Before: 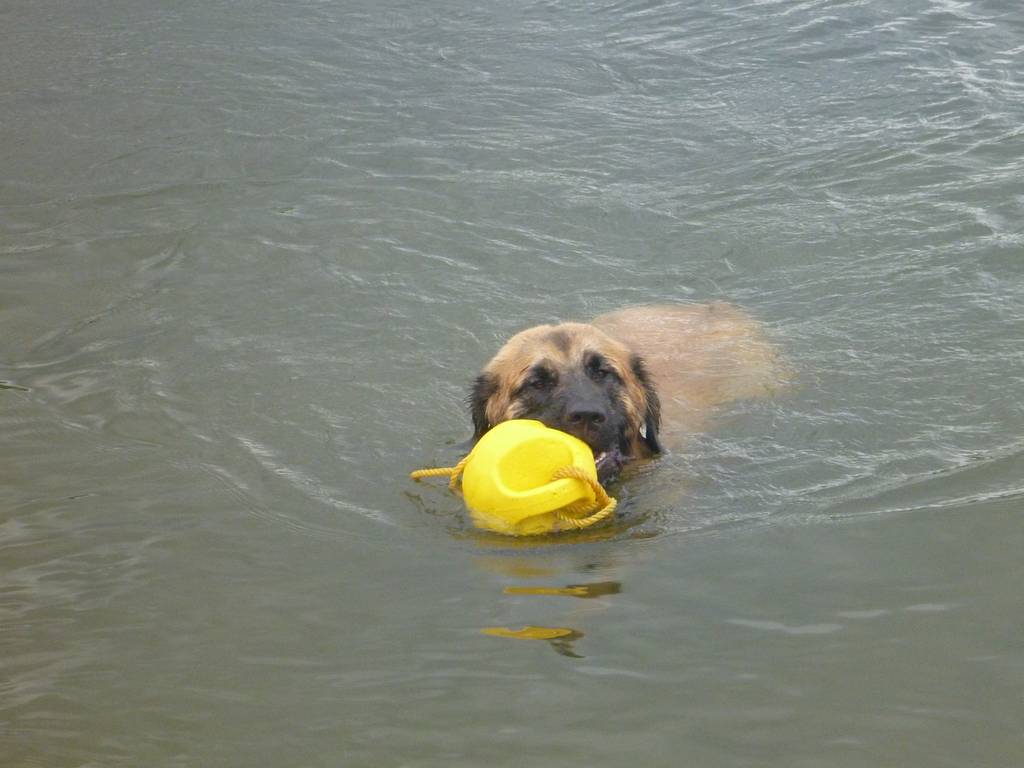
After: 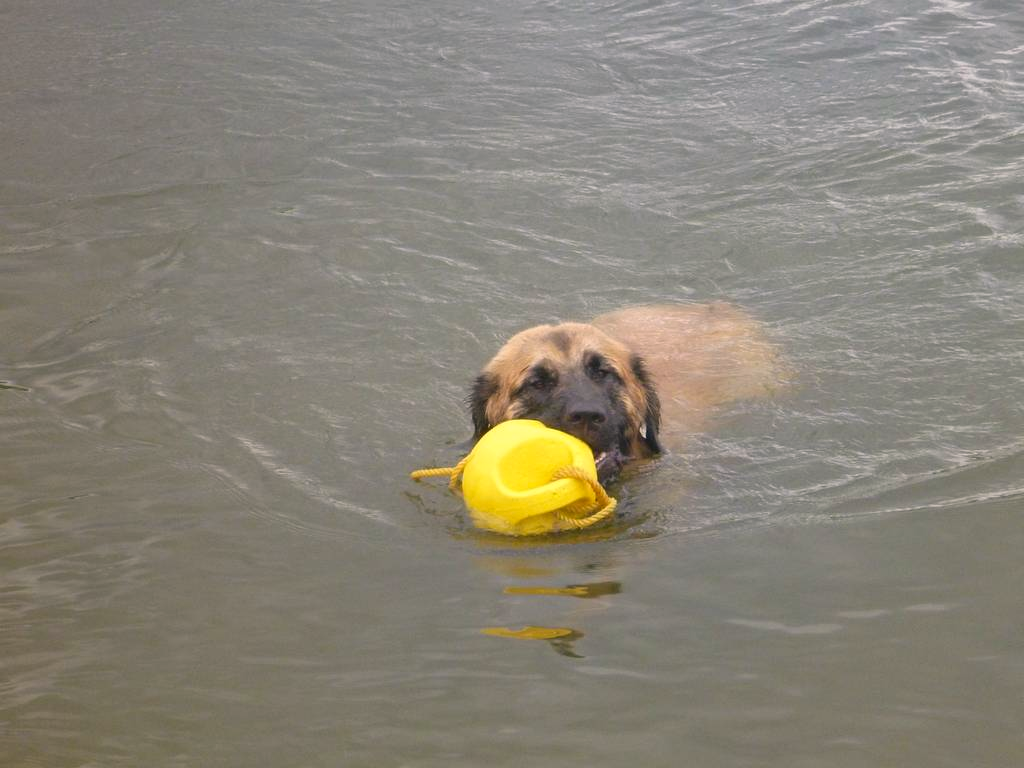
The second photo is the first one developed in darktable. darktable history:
color correction: highlights a* 6.83, highlights b* 3.85
